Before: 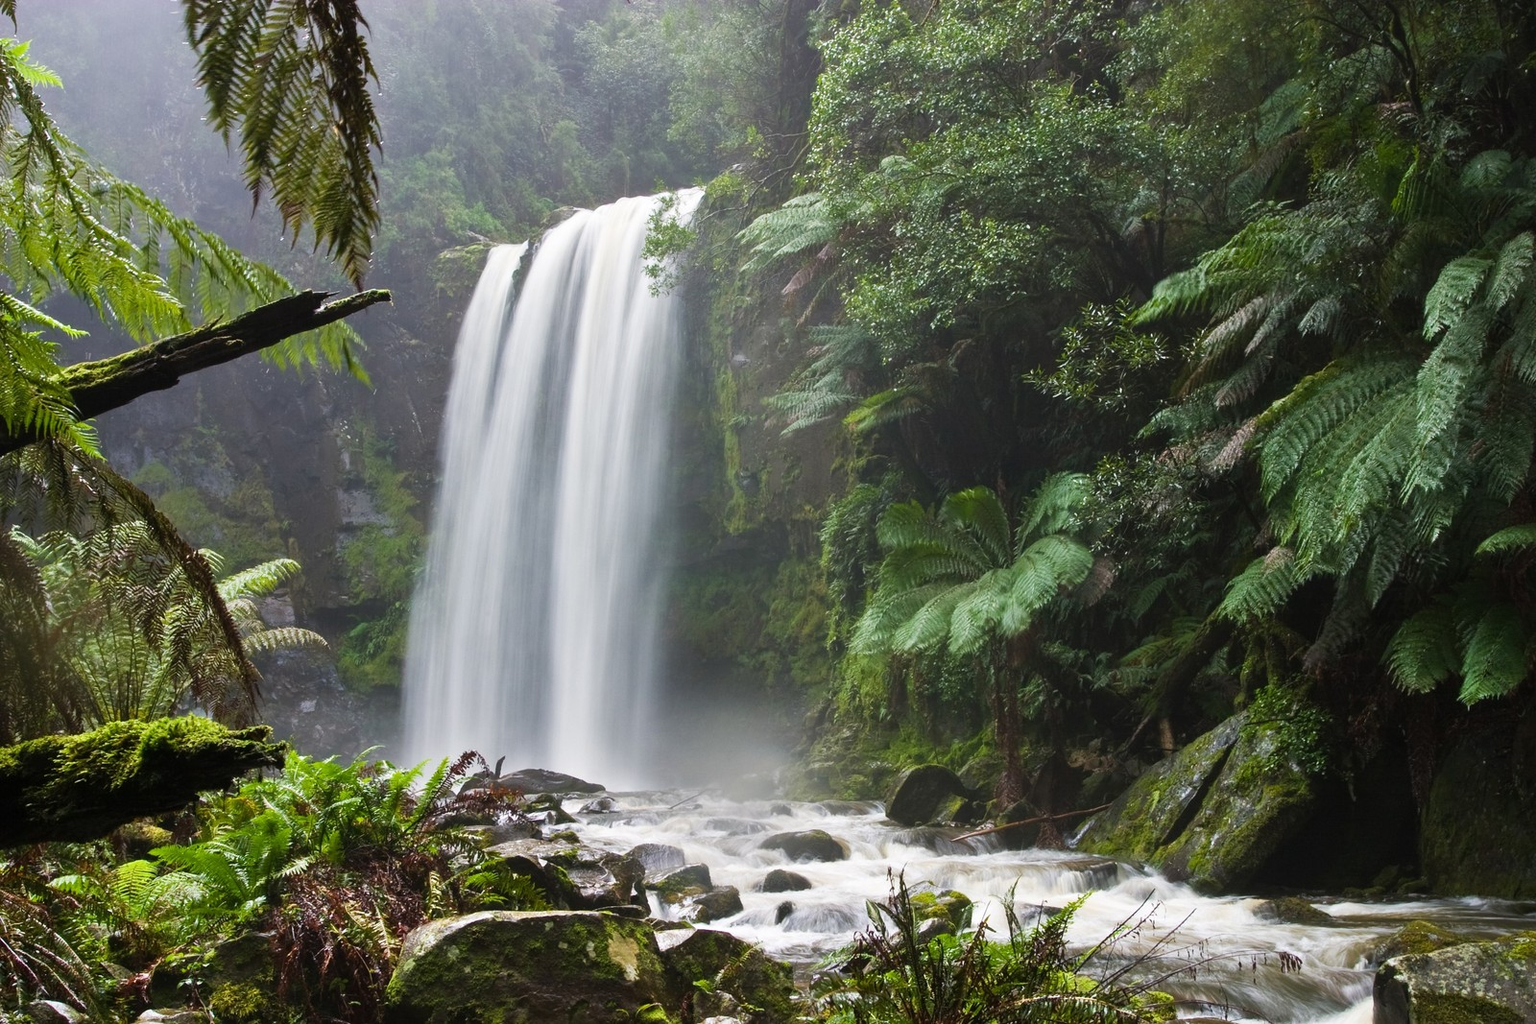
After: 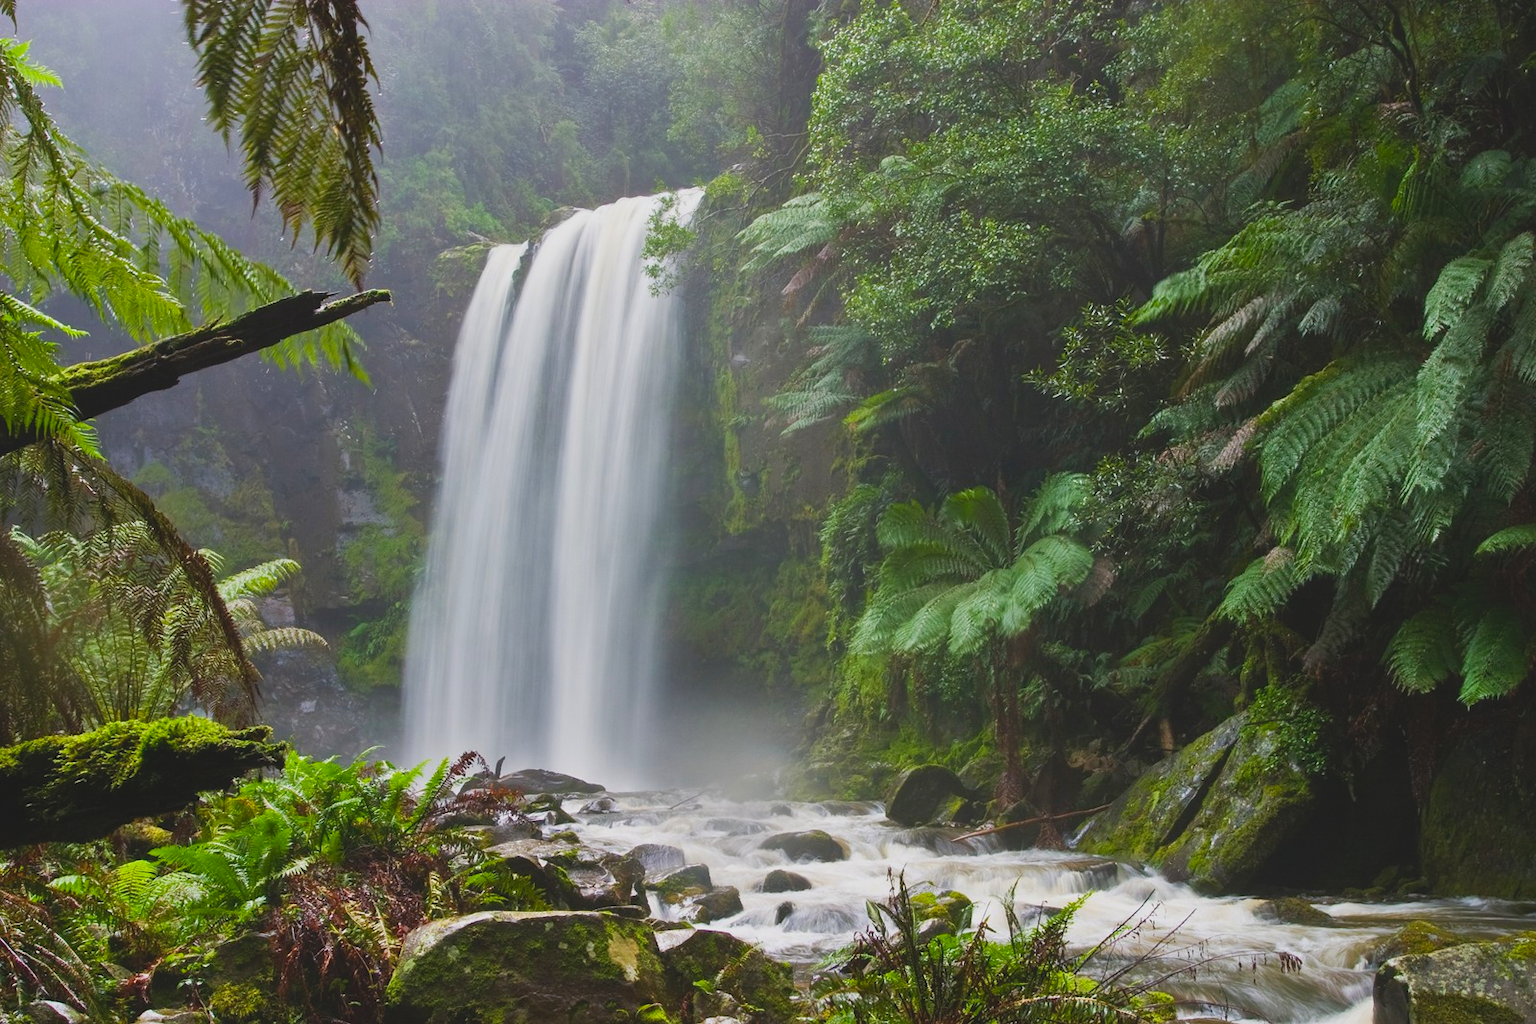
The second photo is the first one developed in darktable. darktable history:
contrast brightness saturation: contrast -0.188, saturation 0.188
